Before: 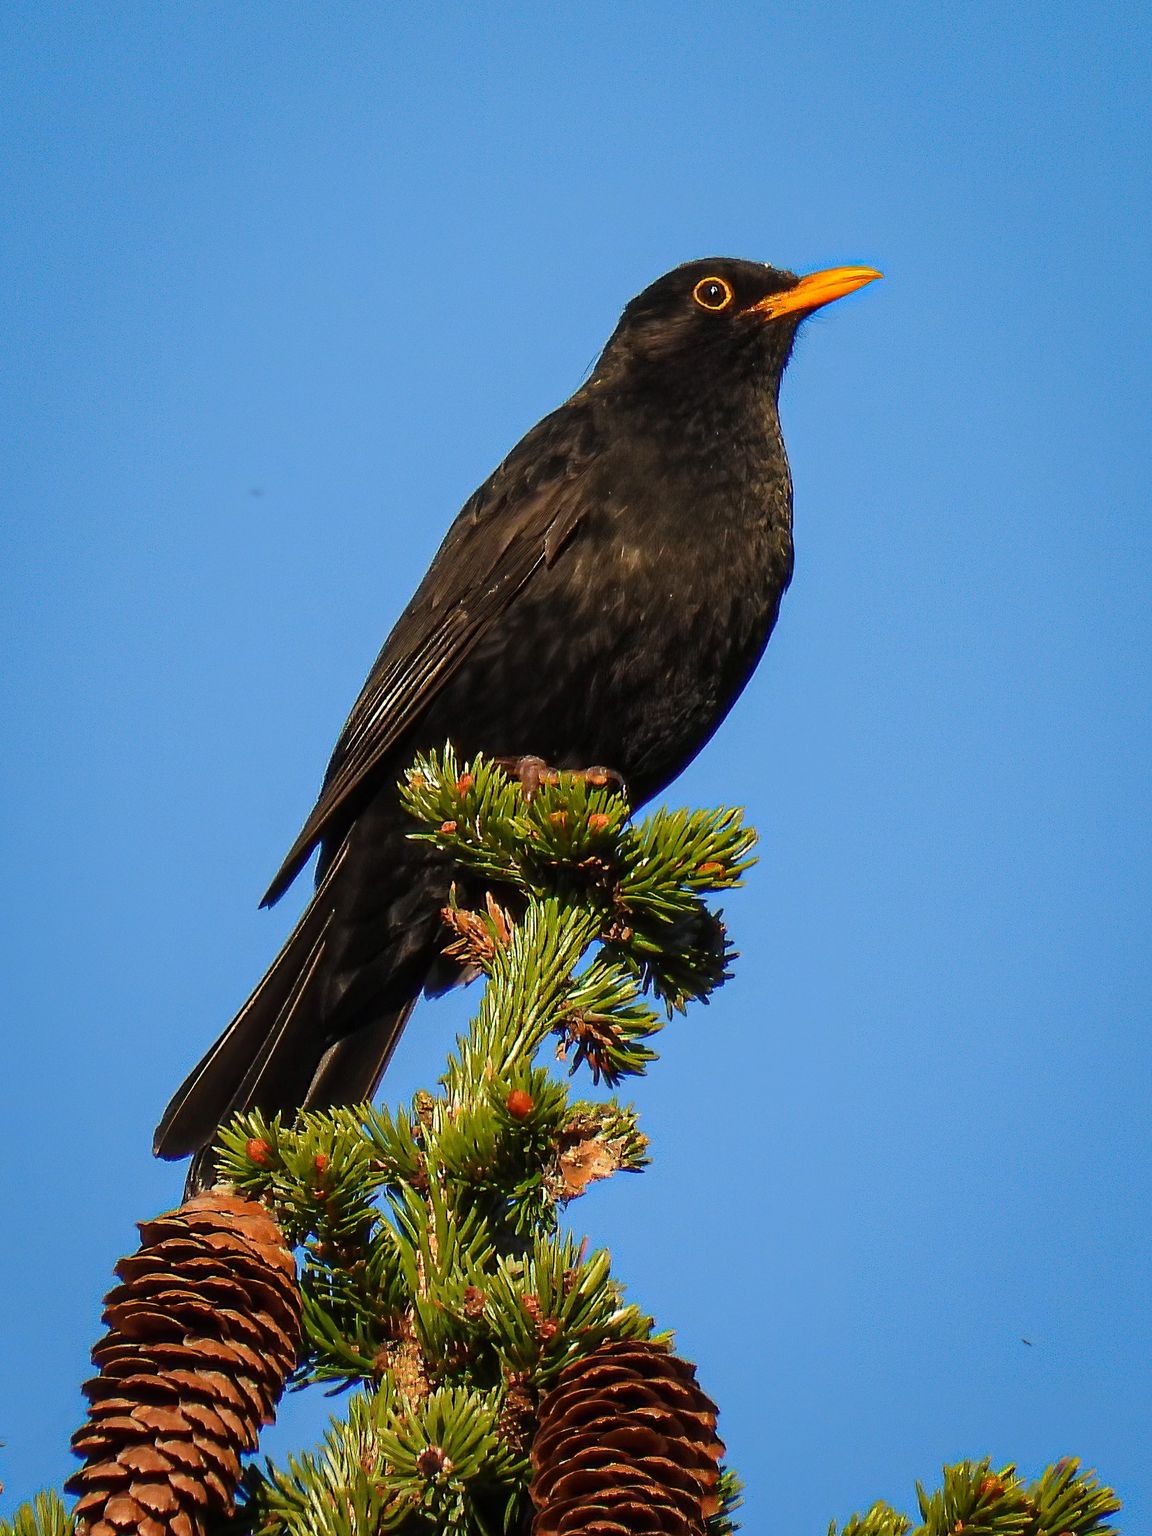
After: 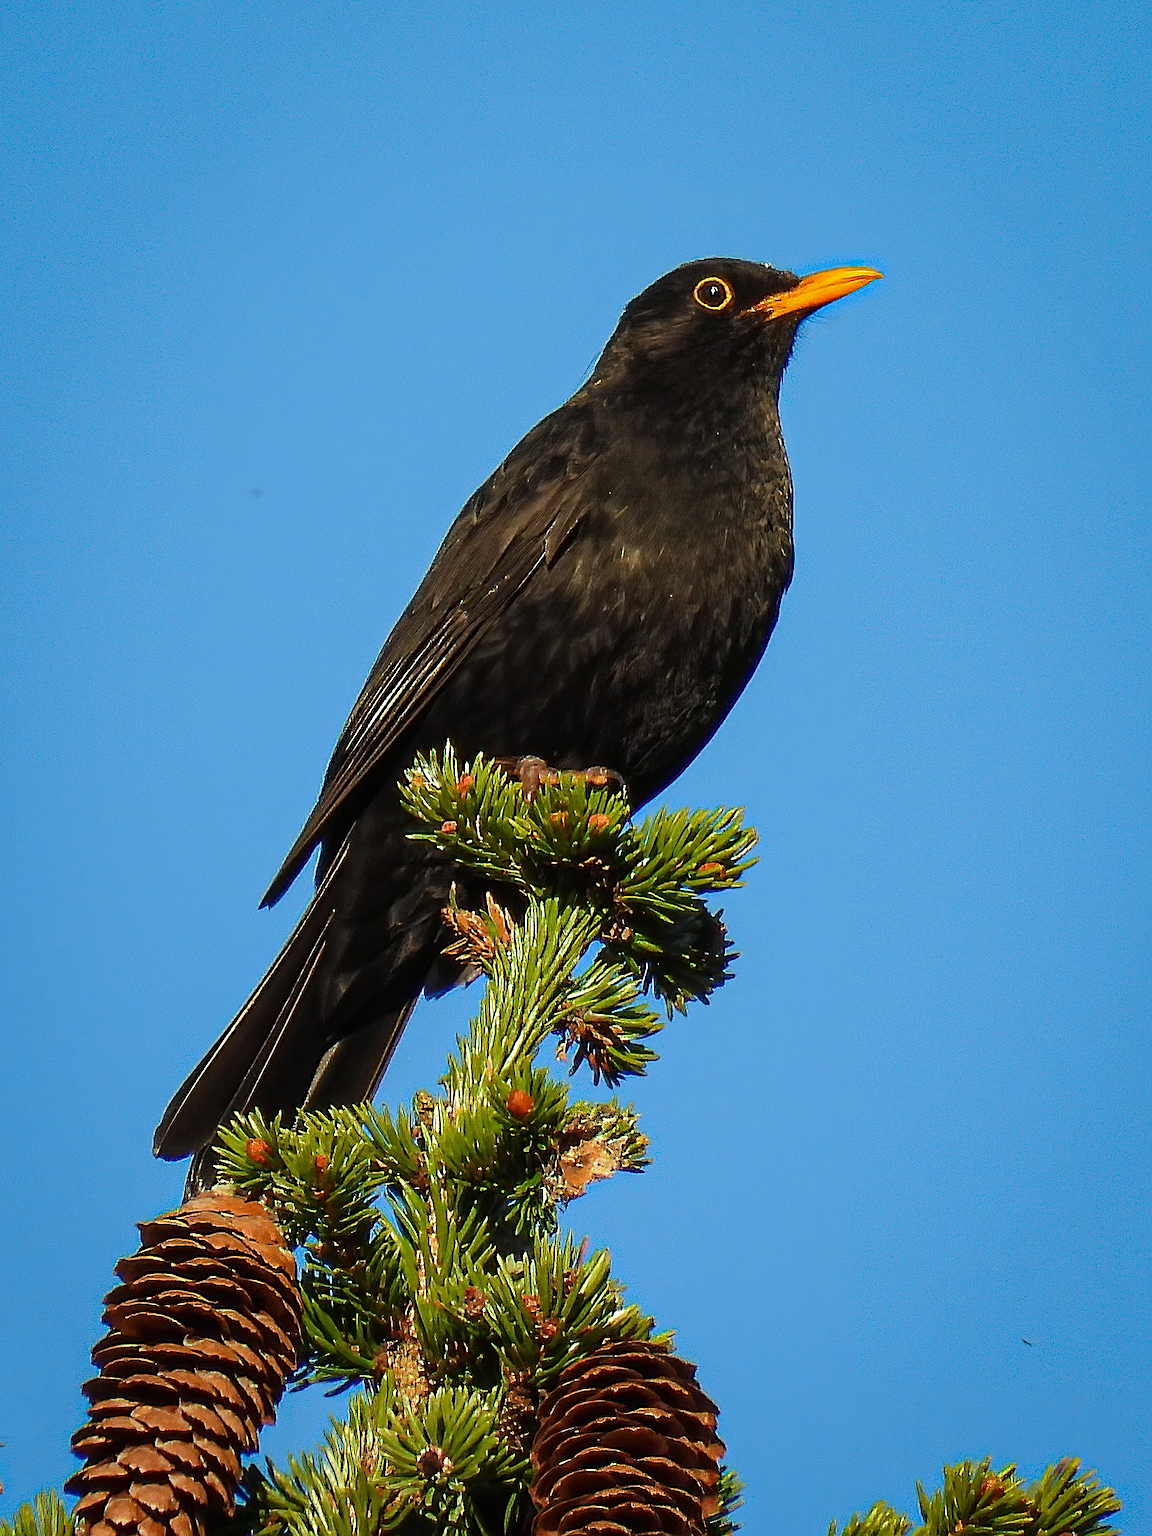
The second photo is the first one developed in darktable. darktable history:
sharpen: on, module defaults
color correction: highlights a* -6.75, highlights b* 0.856
